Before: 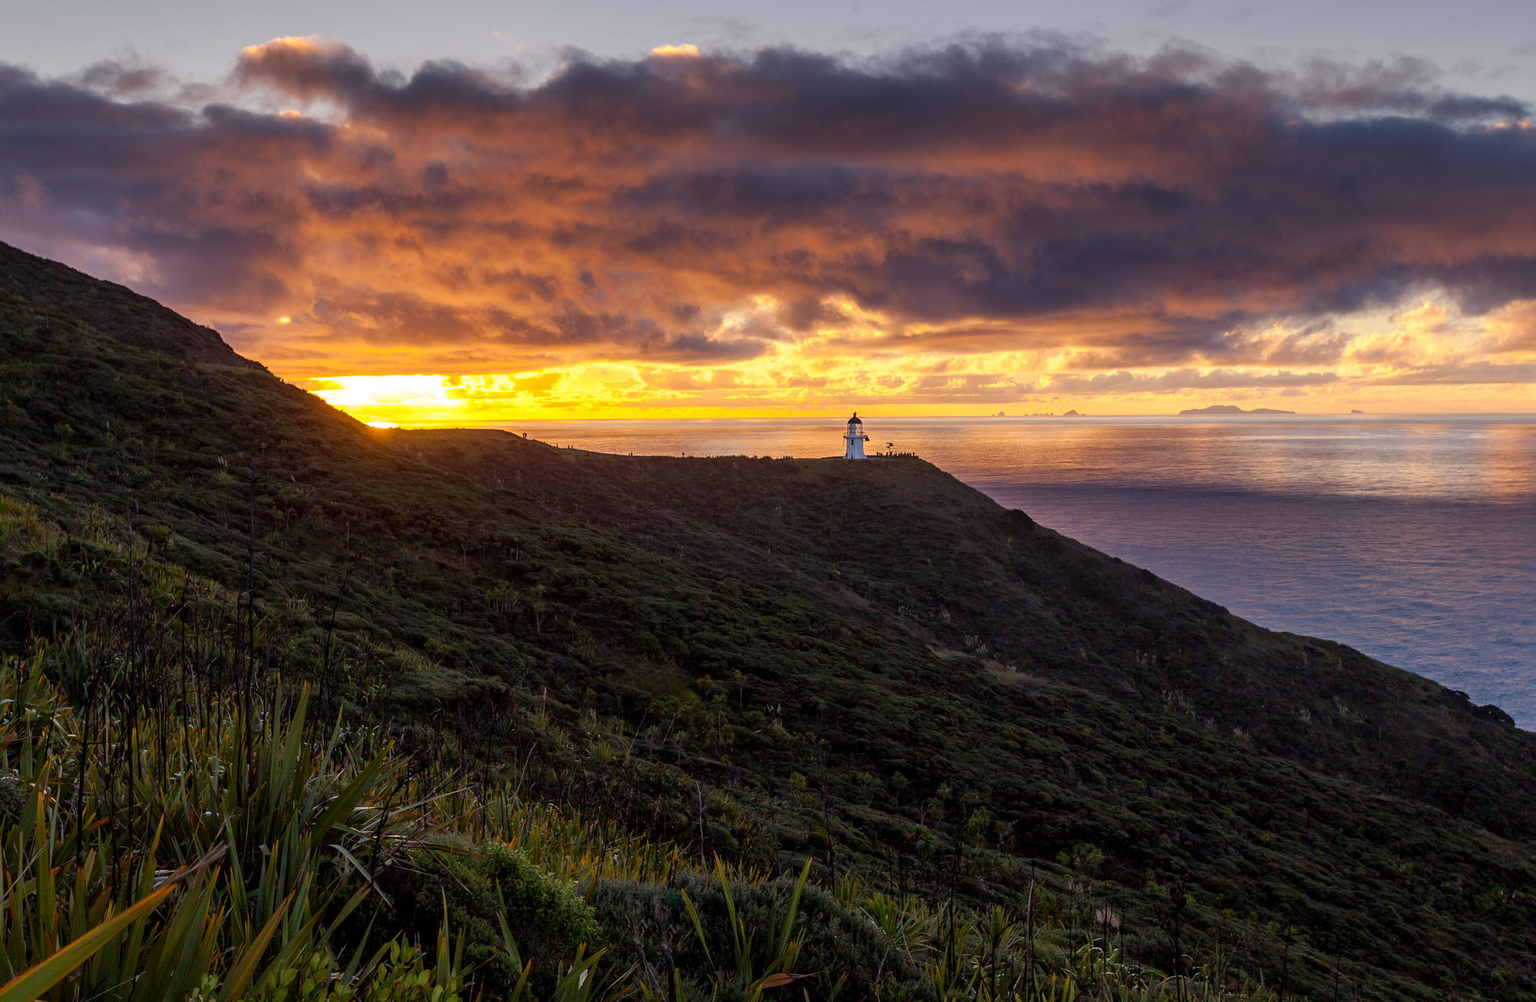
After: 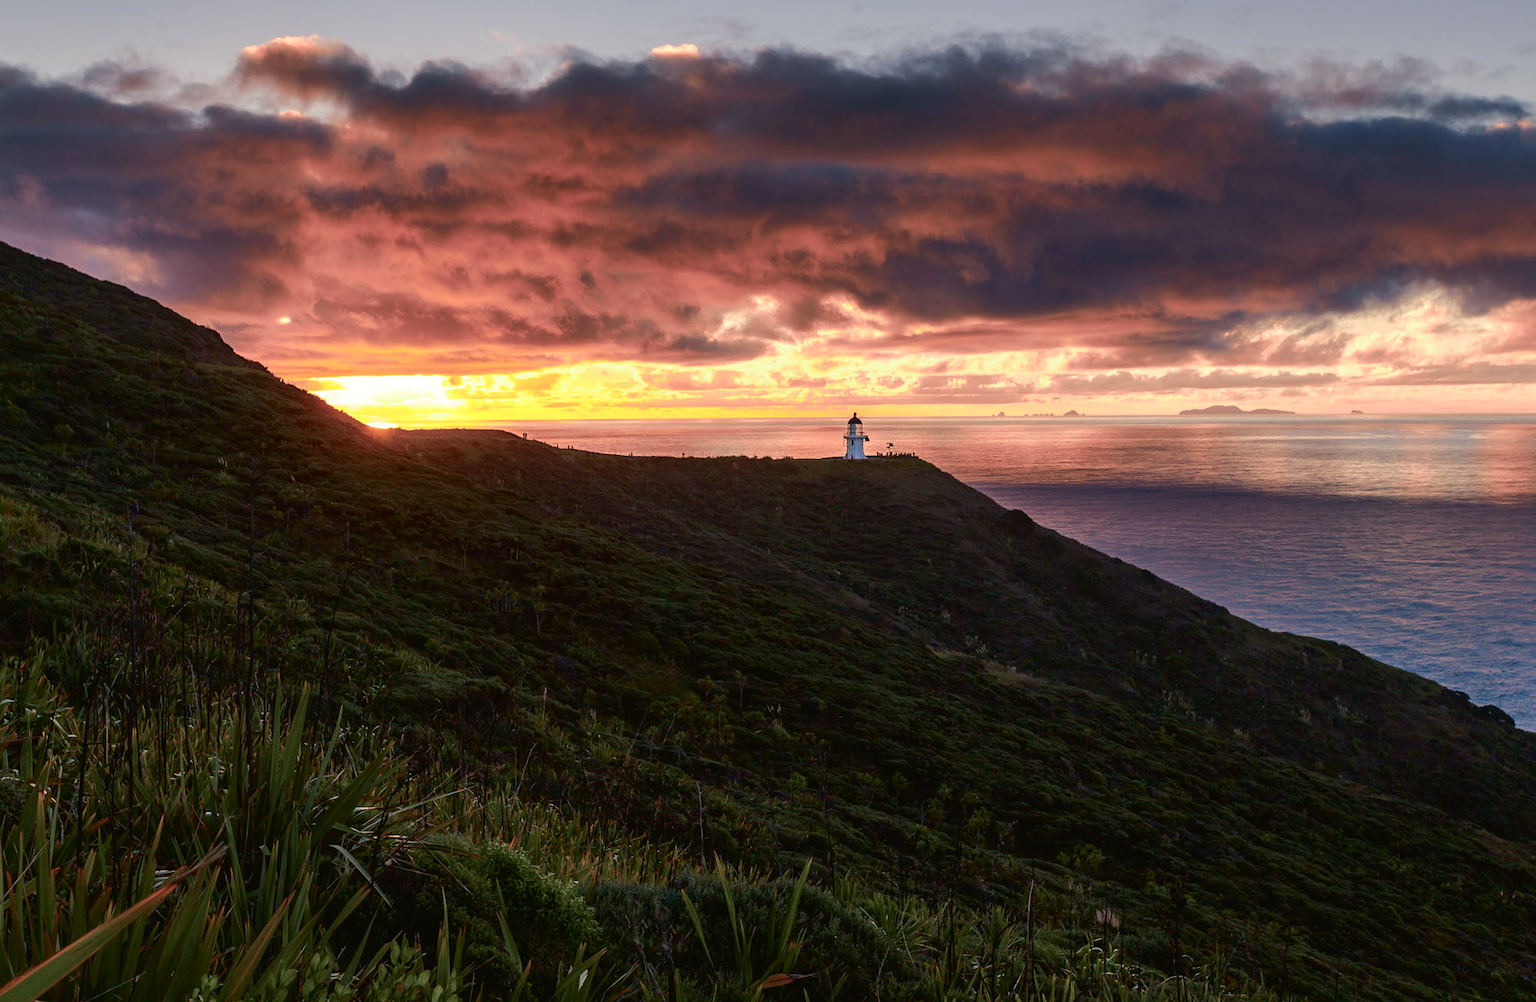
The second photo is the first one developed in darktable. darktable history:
tone curve: curves: ch0 [(0, 0.021) (0.059, 0.053) (0.212, 0.18) (0.337, 0.304) (0.495, 0.505) (0.725, 0.731) (0.89, 0.919) (1, 1)]; ch1 [(0, 0) (0.094, 0.081) (0.285, 0.299) (0.403, 0.436) (0.479, 0.475) (0.54, 0.55) (0.615, 0.637) (0.683, 0.688) (1, 1)]; ch2 [(0, 0) (0.257, 0.217) (0.434, 0.434) (0.498, 0.507) (0.527, 0.542) (0.597, 0.587) (0.658, 0.595) (1, 1)], color space Lab, independent channels, preserve colors none
color balance rgb: shadows lift › luminance -7.576%, shadows lift › chroma 2.147%, shadows lift › hue 162.3°, perceptual saturation grading › global saturation 0.827%, perceptual saturation grading › mid-tones 11.687%
